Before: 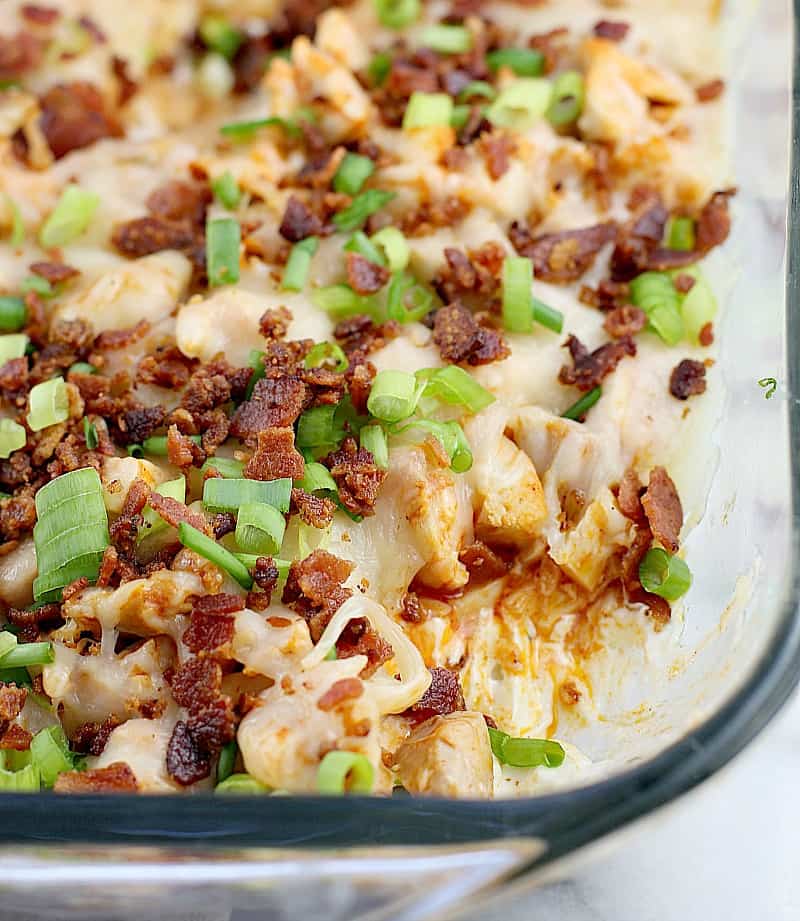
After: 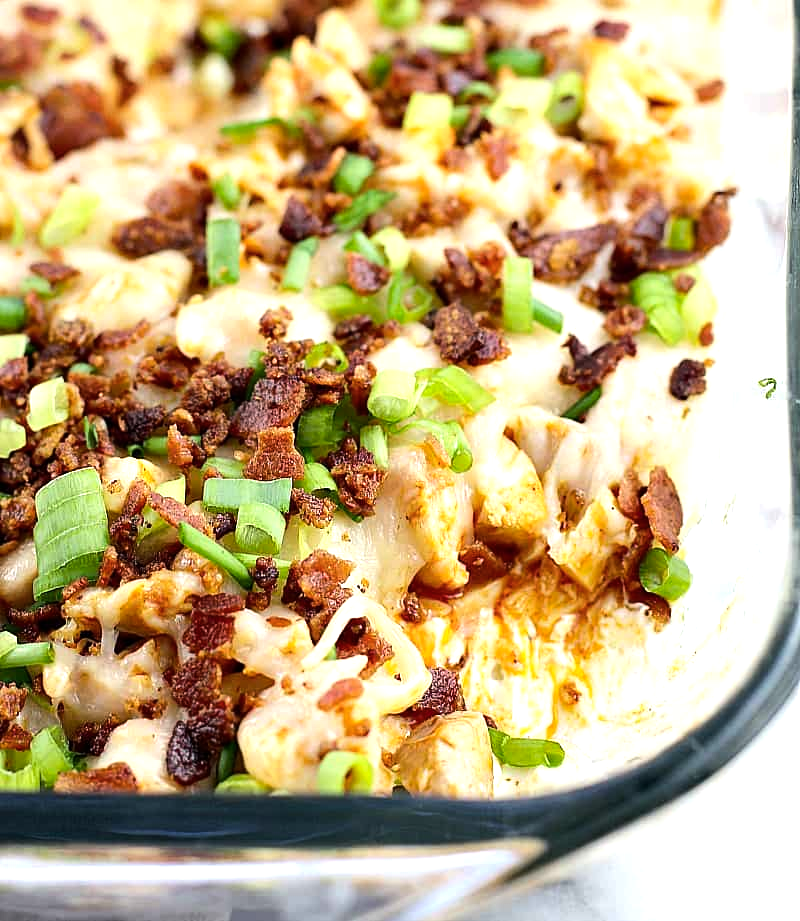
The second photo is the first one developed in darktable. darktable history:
tone equalizer: -8 EV -0.75 EV, -7 EV -0.7 EV, -6 EV -0.6 EV, -5 EV -0.4 EV, -3 EV 0.4 EV, -2 EV 0.6 EV, -1 EV 0.7 EV, +0 EV 0.75 EV, edges refinement/feathering 500, mask exposure compensation -1.57 EV, preserve details no
color balance rgb: global vibrance 20%
